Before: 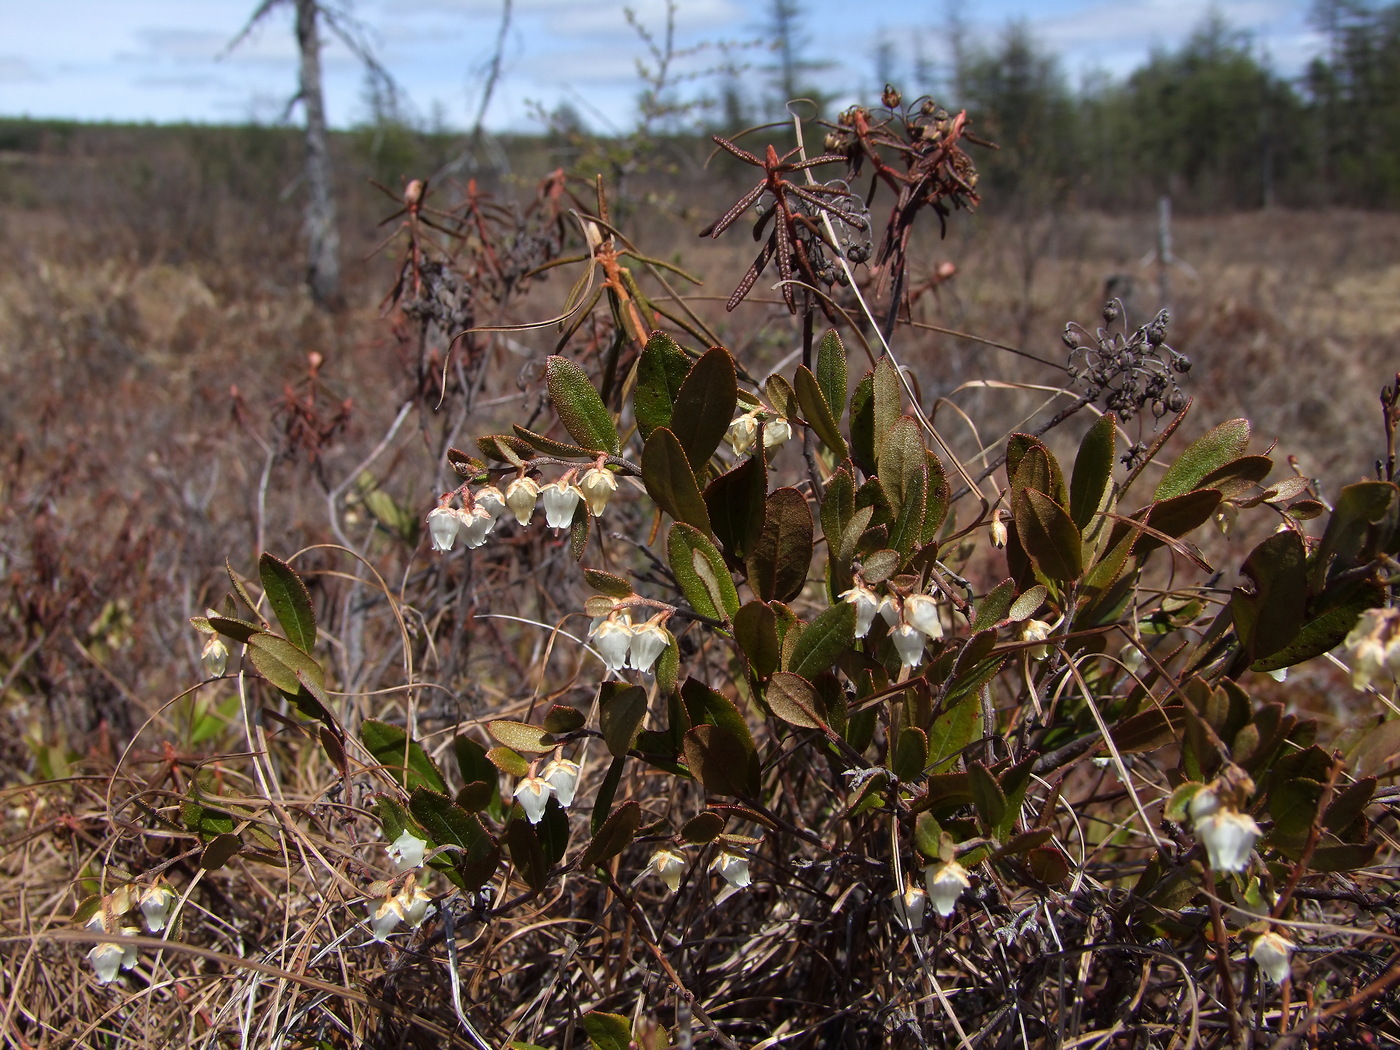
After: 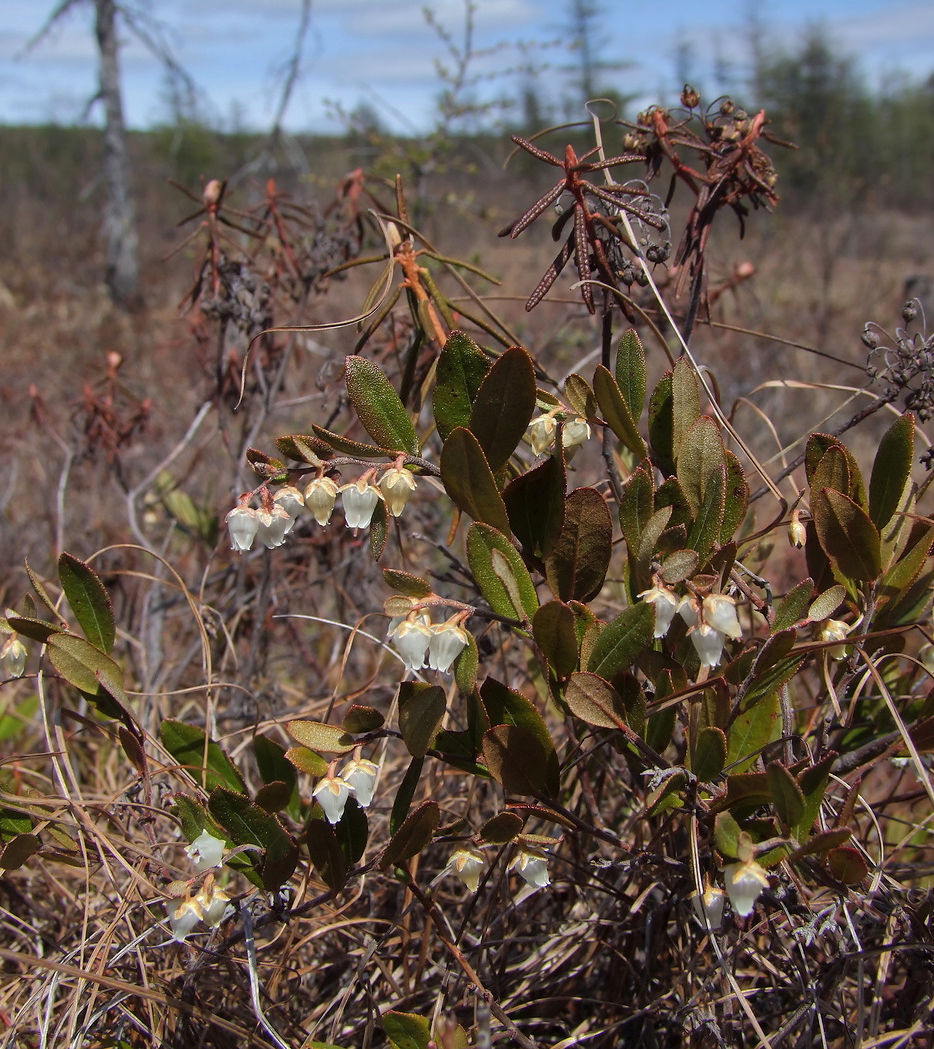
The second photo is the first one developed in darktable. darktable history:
crop and rotate: left 14.434%, right 18.79%
shadows and highlights: shadows 40.22, highlights -59.69
